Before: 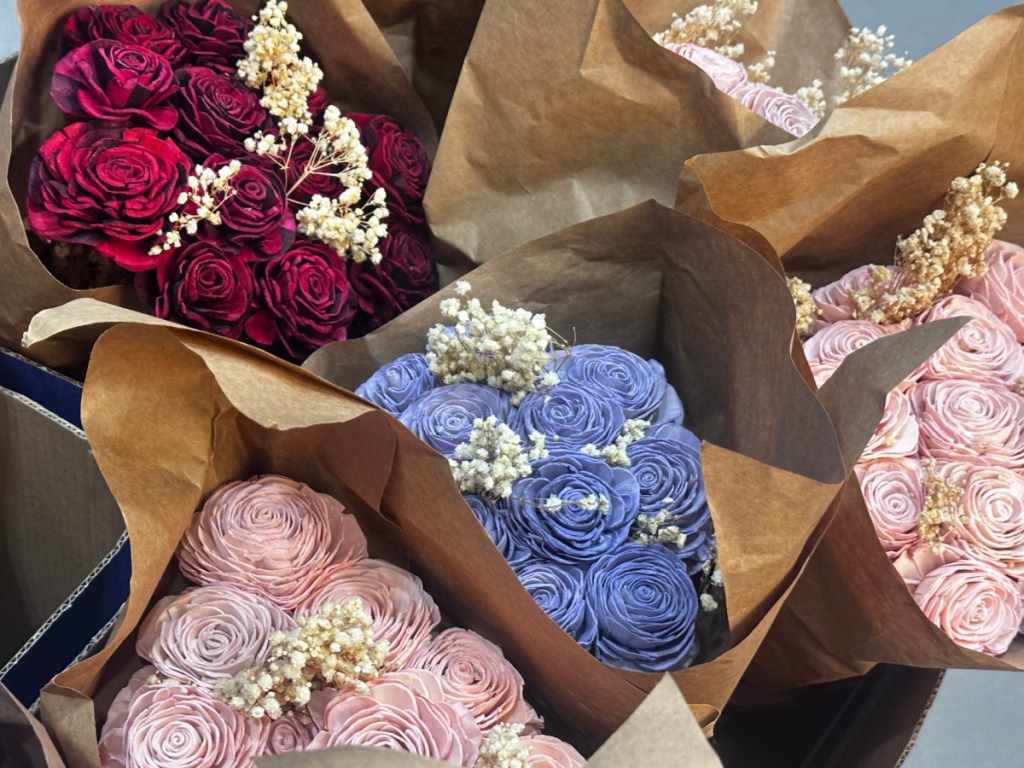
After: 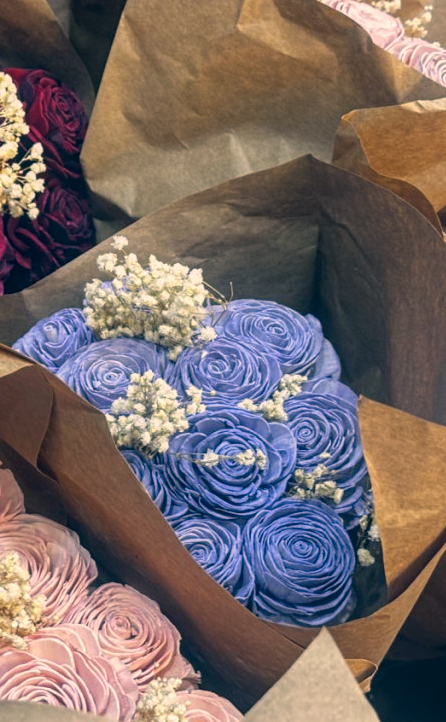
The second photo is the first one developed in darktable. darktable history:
color correction: highlights a* 10.36, highlights b* 14.45, shadows a* -9.9, shadows b* -14.9
contrast equalizer: y [[0.439, 0.44, 0.442, 0.457, 0.493, 0.498], [0.5 ×6], [0.5 ×6], [0 ×6], [0 ×6]]
local contrast: detail 130%
crop: left 33.56%, top 5.934%, right 22.853%
